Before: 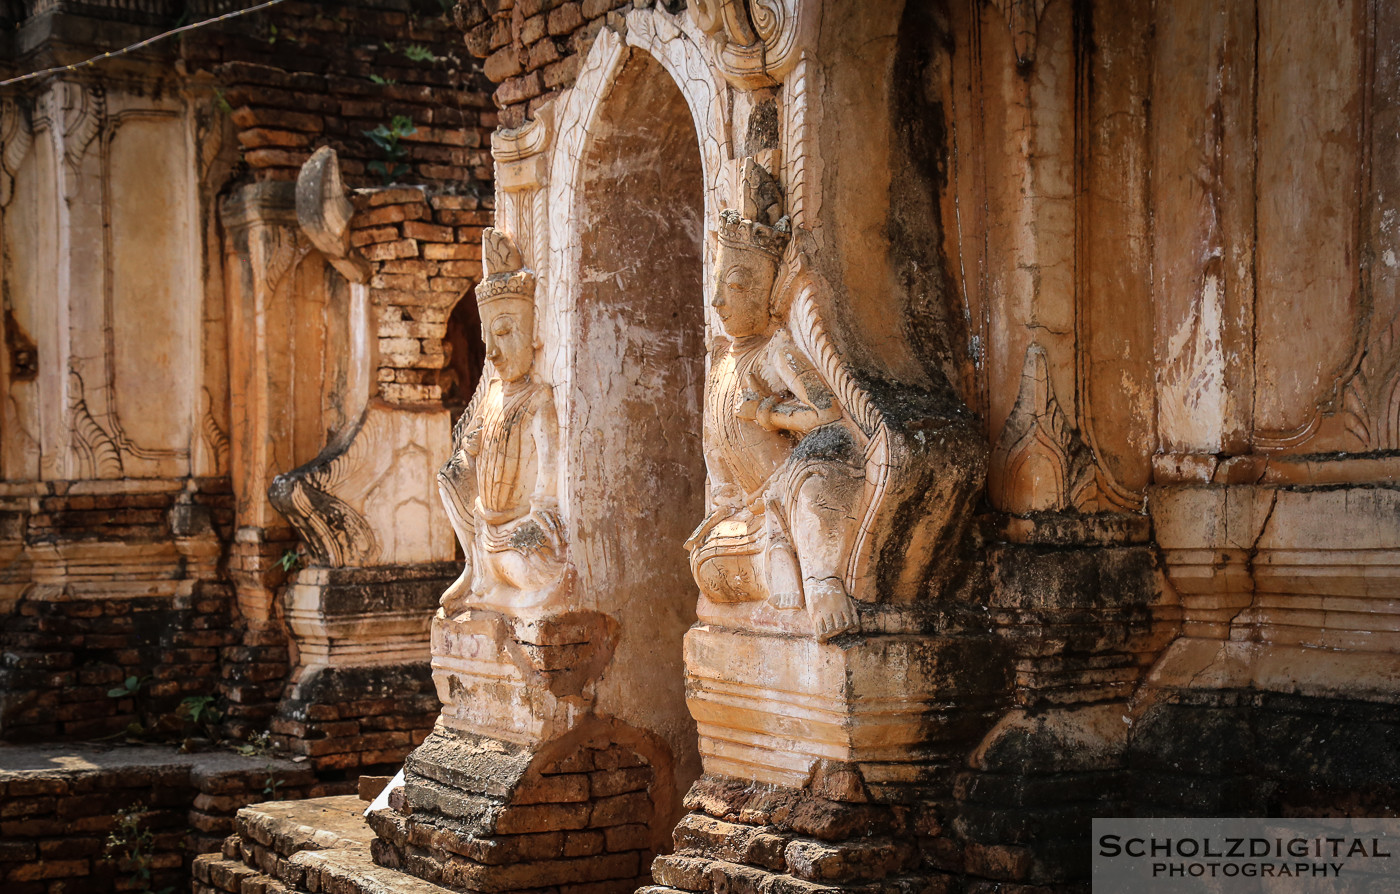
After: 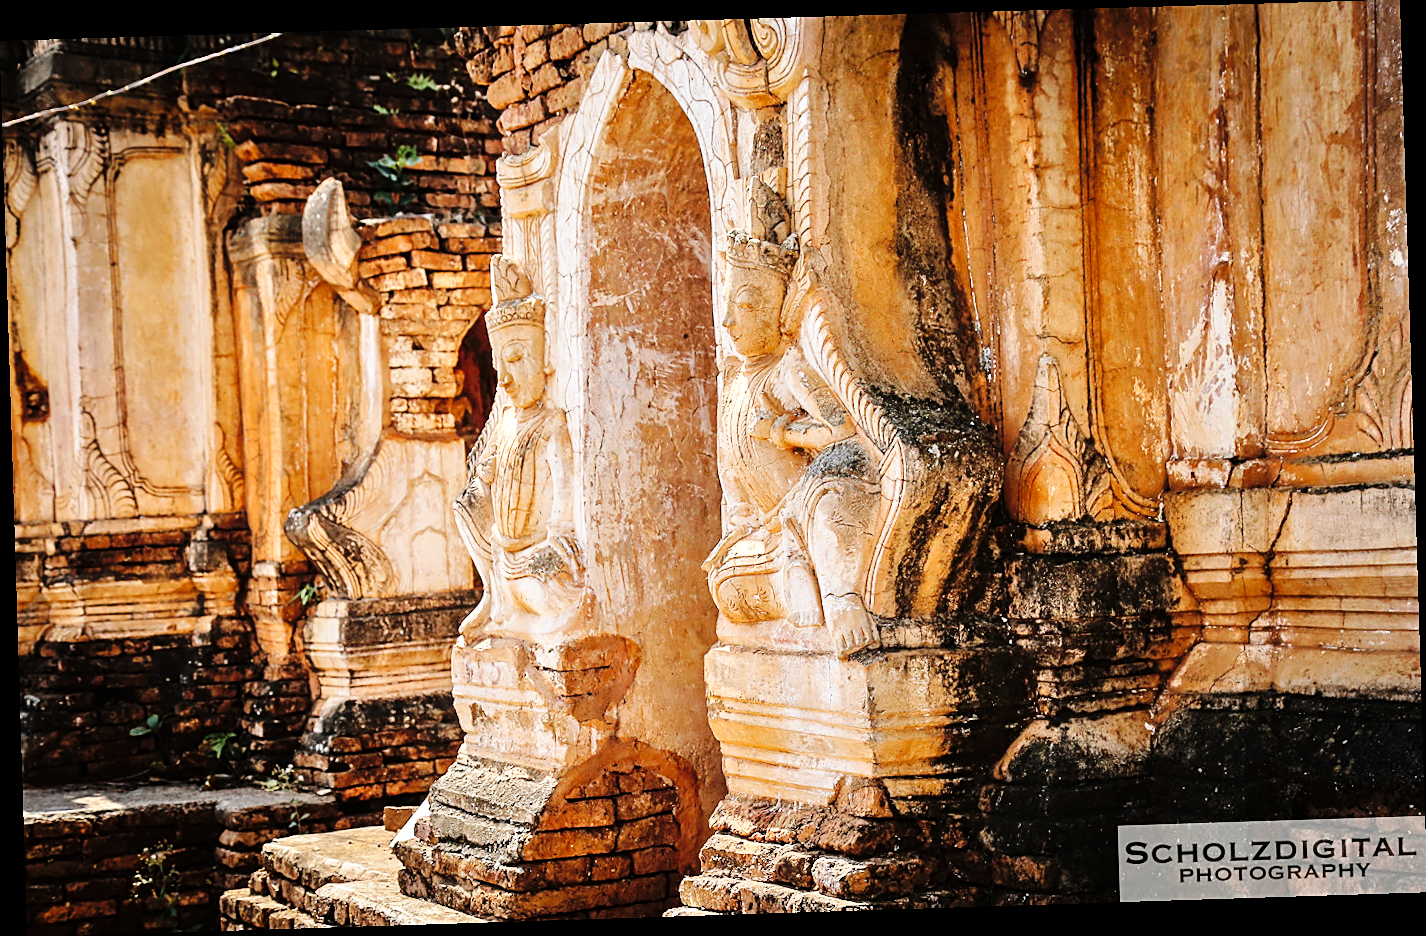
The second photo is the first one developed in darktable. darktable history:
tone equalizer: -7 EV 0.15 EV, -6 EV 0.6 EV, -5 EV 1.15 EV, -4 EV 1.33 EV, -3 EV 1.15 EV, -2 EV 0.6 EV, -1 EV 0.15 EV, mask exposure compensation -0.5 EV
sharpen: on, module defaults
base curve: curves: ch0 [(0, 0) (0.036, 0.025) (0.121, 0.166) (0.206, 0.329) (0.605, 0.79) (1, 1)], preserve colors none
rotate and perspective: rotation -1.77°, lens shift (horizontal) 0.004, automatic cropping off
